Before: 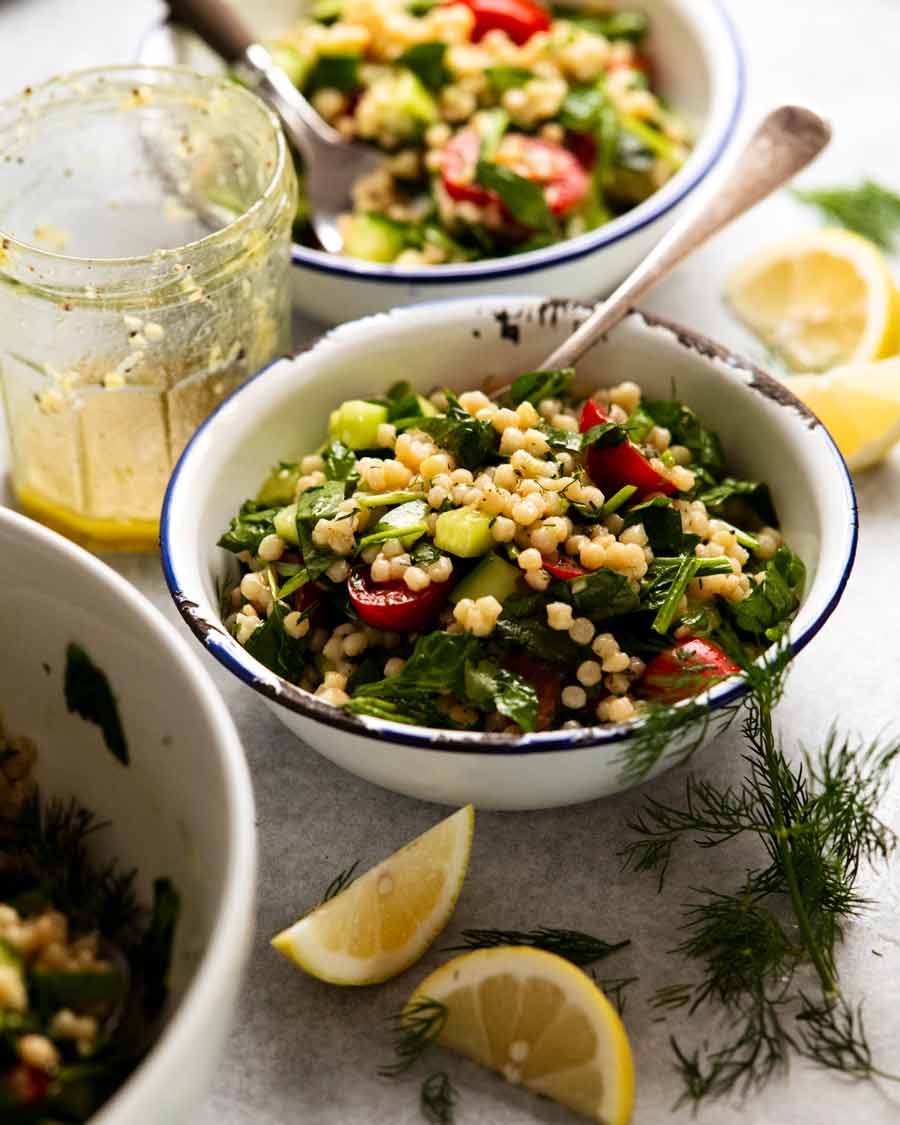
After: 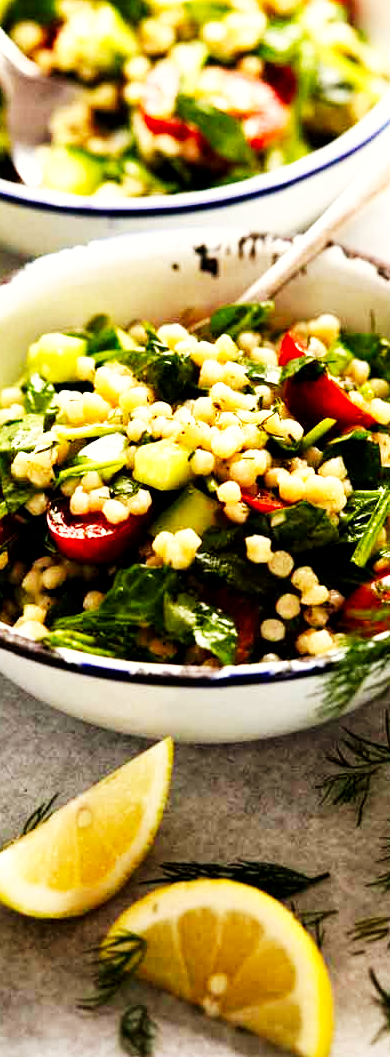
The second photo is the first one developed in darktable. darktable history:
crop: left 33.452%, top 6.025%, right 23.155%
color correction: highlights b* 3
base curve: curves: ch0 [(0, 0) (0.007, 0.004) (0.027, 0.03) (0.046, 0.07) (0.207, 0.54) (0.442, 0.872) (0.673, 0.972) (1, 1)], preserve colors none
local contrast: highlights 100%, shadows 100%, detail 120%, midtone range 0.2
